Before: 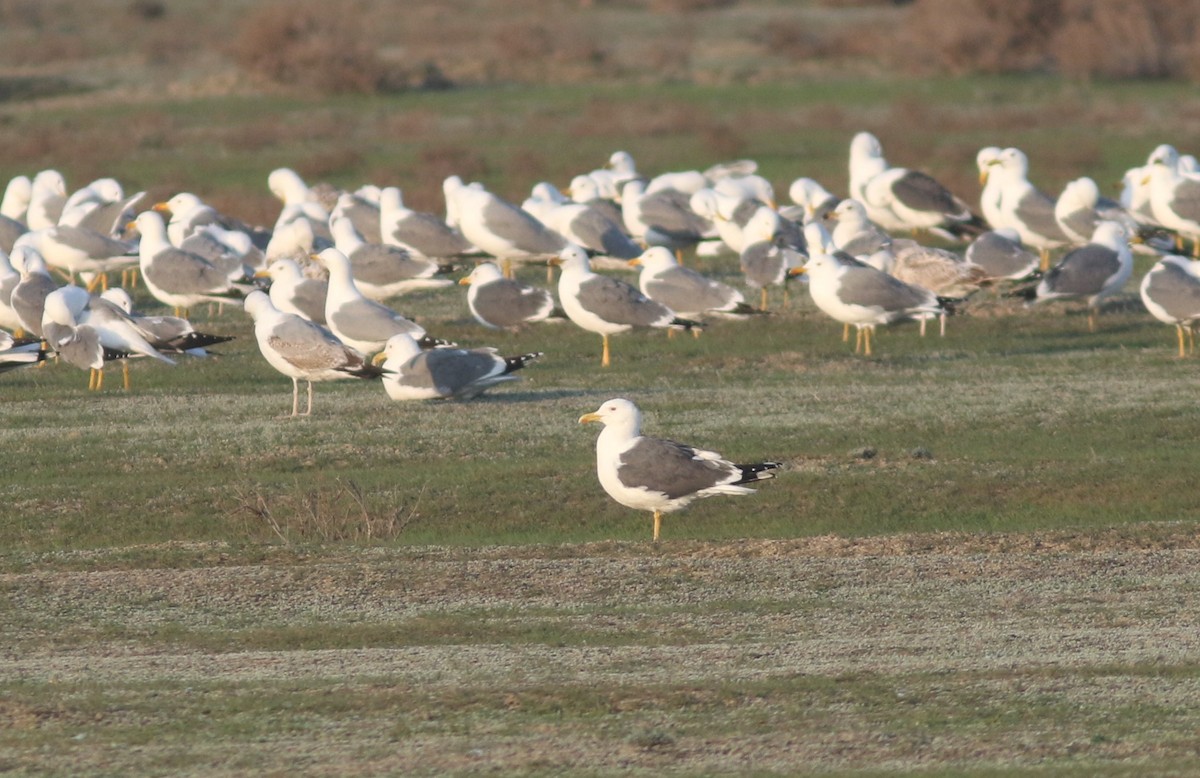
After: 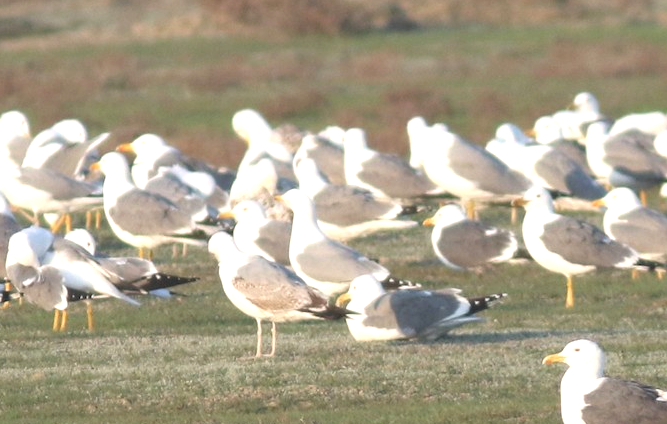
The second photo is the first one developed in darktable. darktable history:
crop and rotate: left 3.036%, top 7.689%, right 41.32%, bottom 37.795%
exposure: black level correction 0, exposure 0.681 EV, compensate highlight preservation false
